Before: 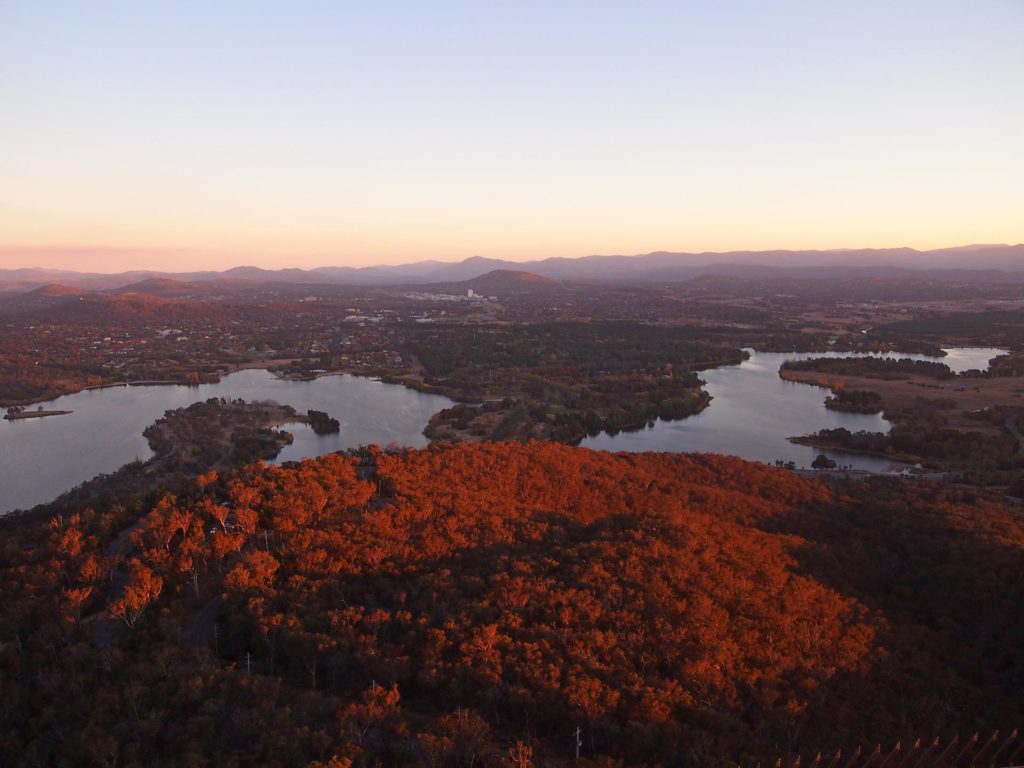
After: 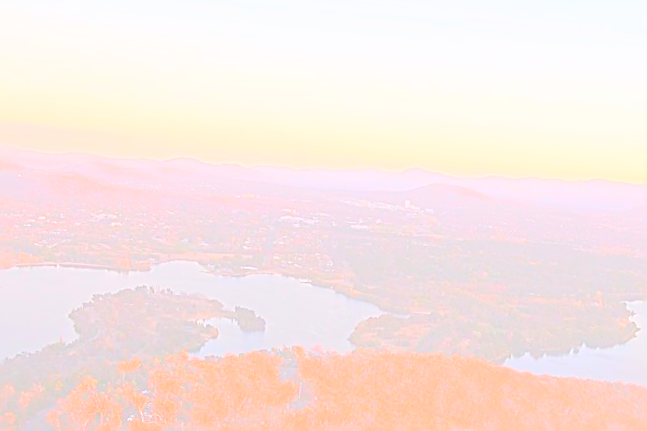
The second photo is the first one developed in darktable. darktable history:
bloom: size 70%, threshold 25%, strength 70%
sharpen: amount 1.861
tone equalizer: -7 EV 0.13 EV, smoothing diameter 25%, edges refinement/feathering 10, preserve details guided filter
crop and rotate: angle -4.99°, left 2.122%, top 6.945%, right 27.566%, bottom 30.519%
